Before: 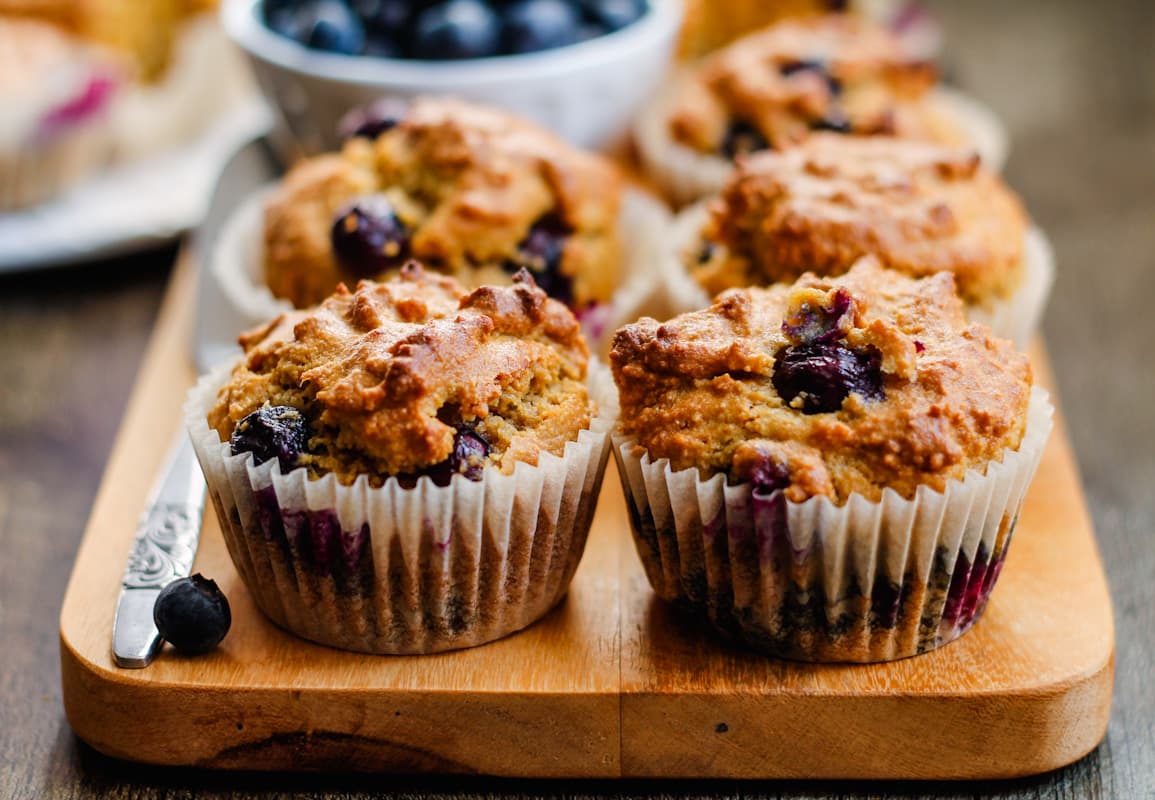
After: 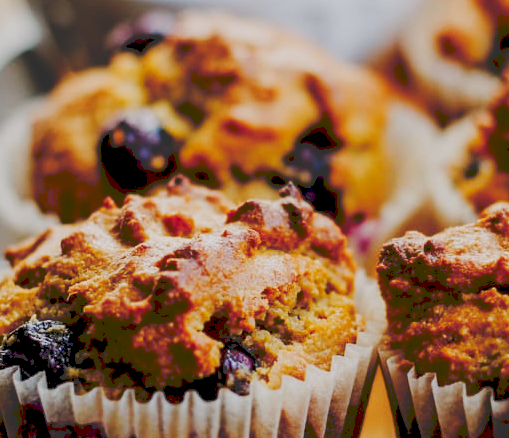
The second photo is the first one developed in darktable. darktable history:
exposure: black level correction 0.009, exposure -0.637 EV, compensate highlight preservation false
tone curve: curves: ch0 [(0, 0) (0.003, 0.195) (0.011, 0.196) (0.025, 0.196) (0.044, 0.196) (0.069, 0.196) (0.1, 0.196) (0.136, 0.197) (0.177, 0.207) (0.224, 0.224) (0.277, 0.268) (0.335, 0.336) (0.399, 0.424) (0.468, 0.533) (0.543, 0.632) (0.623, 0.715) (0.709, 0.789) (0.801, 0.85) (0.898, 0.906) (1, 1)], preserve colors none
crop: left 20.248%, top 10.86%, right 35.675%, bottom 34.321%
